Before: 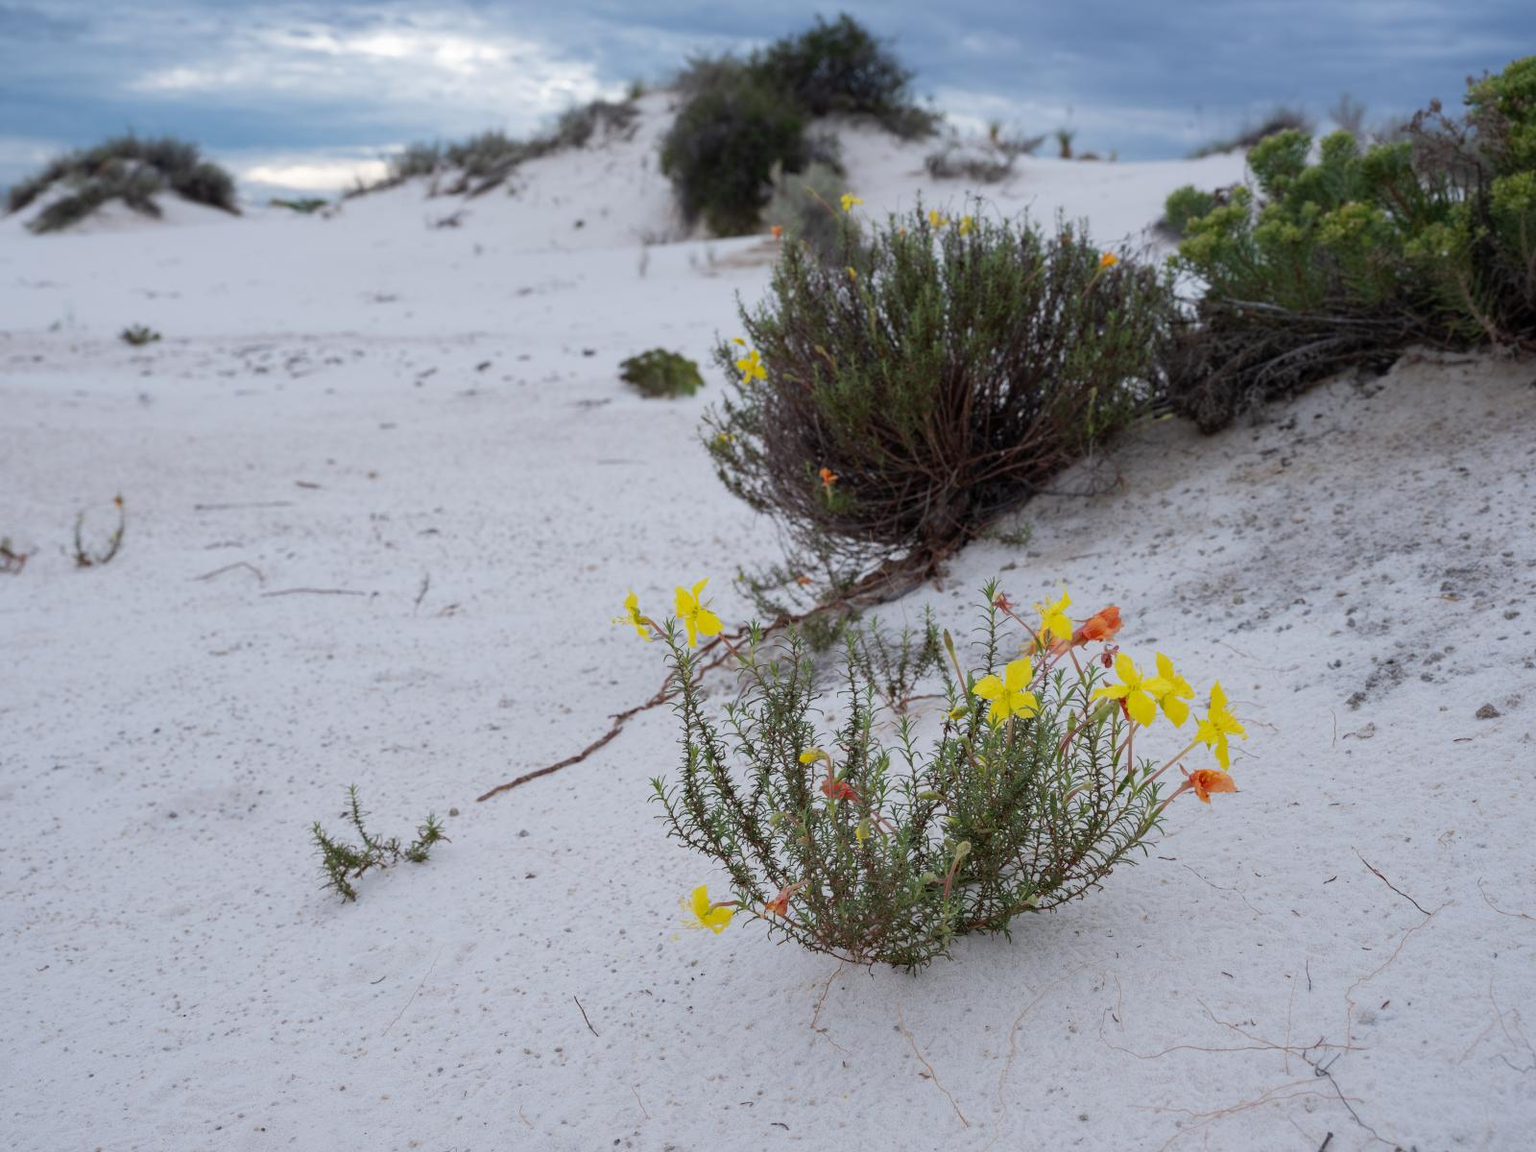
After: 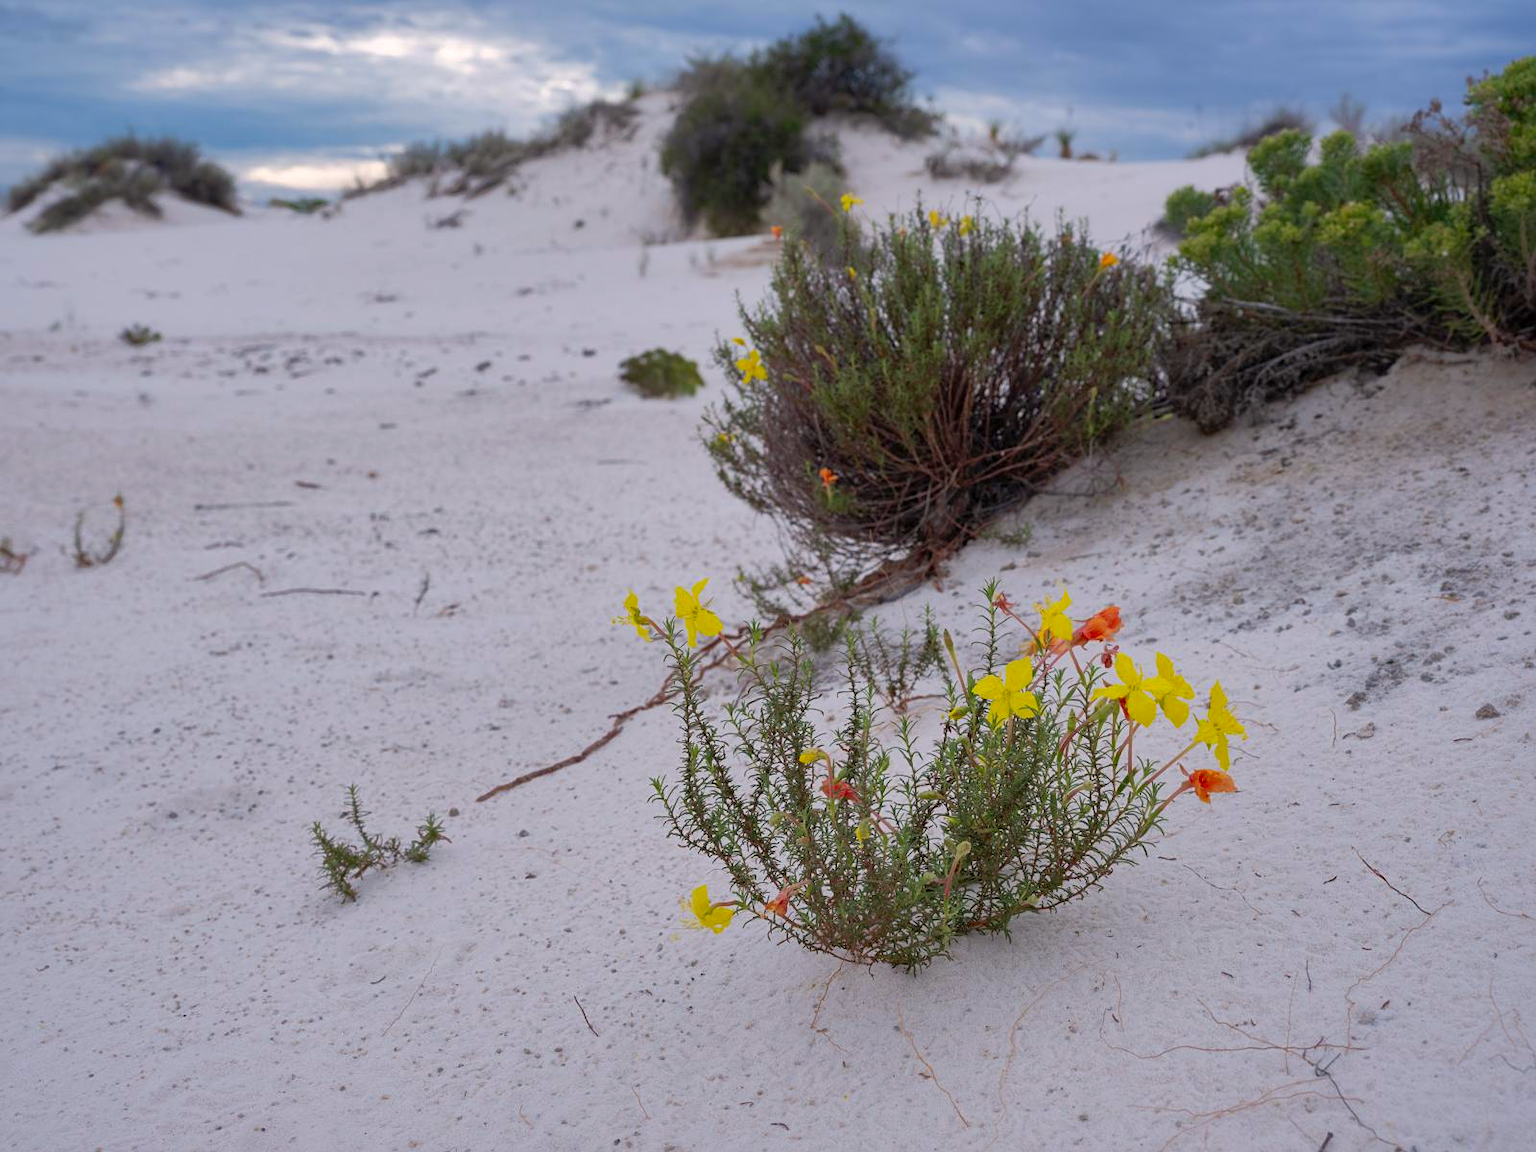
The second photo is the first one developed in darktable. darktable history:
shadows and highlights: highlights color adjustment 55.69%
color correction: highlights a* 3.4, highlights b* 2.14, saturation 1.24
sharpen: amount 0.203
